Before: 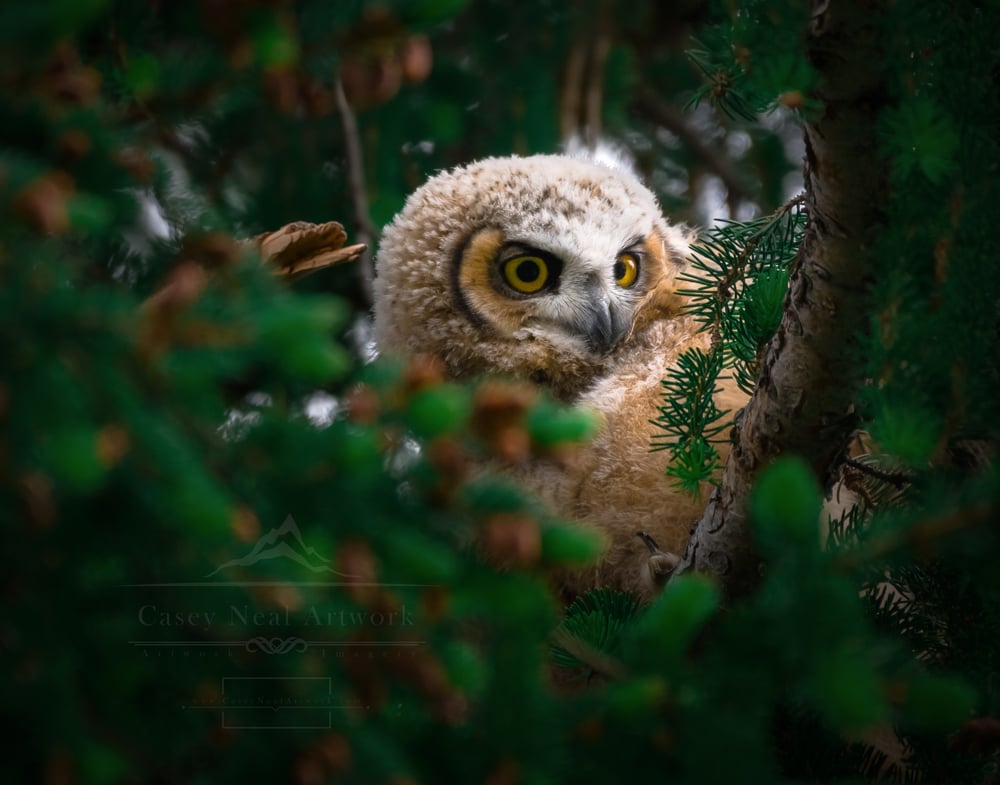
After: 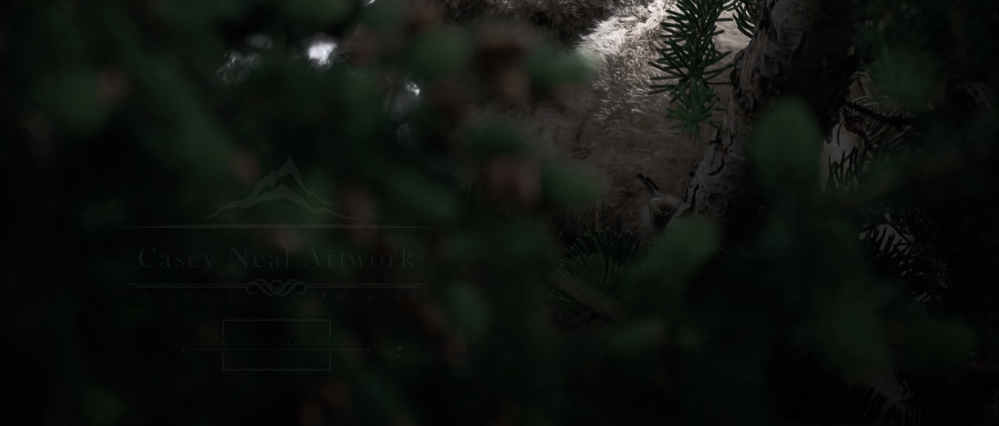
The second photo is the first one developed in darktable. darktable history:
color zones: curves: ch0 [(0, 0.613) (0.01, 0.613) (0.245, 0.448) (0.498, 0.529) (0.642, 0.665) (0.879, 0.777) (0.99, 0.613)]; ch1 [(0, 0.272) (0.219, 0.127) (0.724, 0.346)]
color balance rgb: linear chroma grading › shadows -30.127%, linear chroma grading › global chroma 34.399%, perceptual saturation grading › global saturation 0.341%, perceptual saturation grading › highlights -30.732%, perceptual saturation grading › shadows 20.584%, perceptual brilliance grading › highlights 1.731%, perceptual brilliance grading › mid-tones -49.829%, perceptual brilliance grading › shadows -49.826%
crop and rotate: top 45.662%, right 0.093%
